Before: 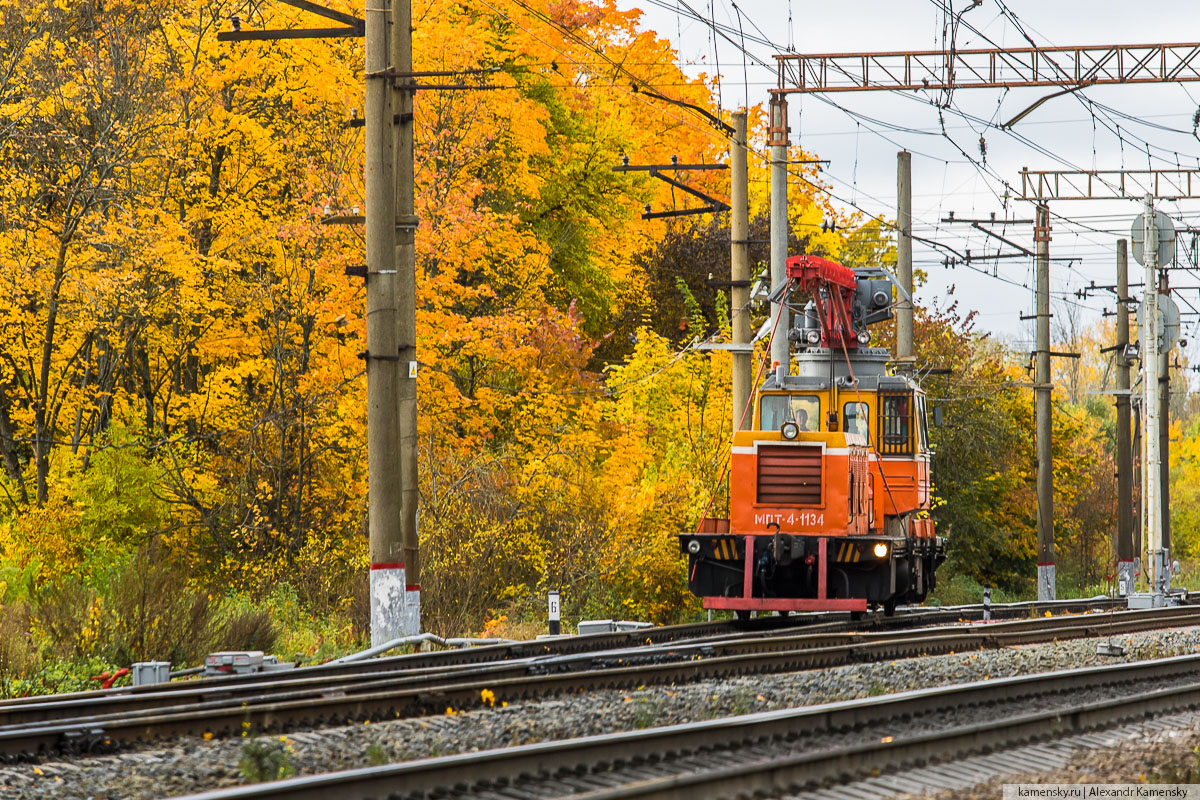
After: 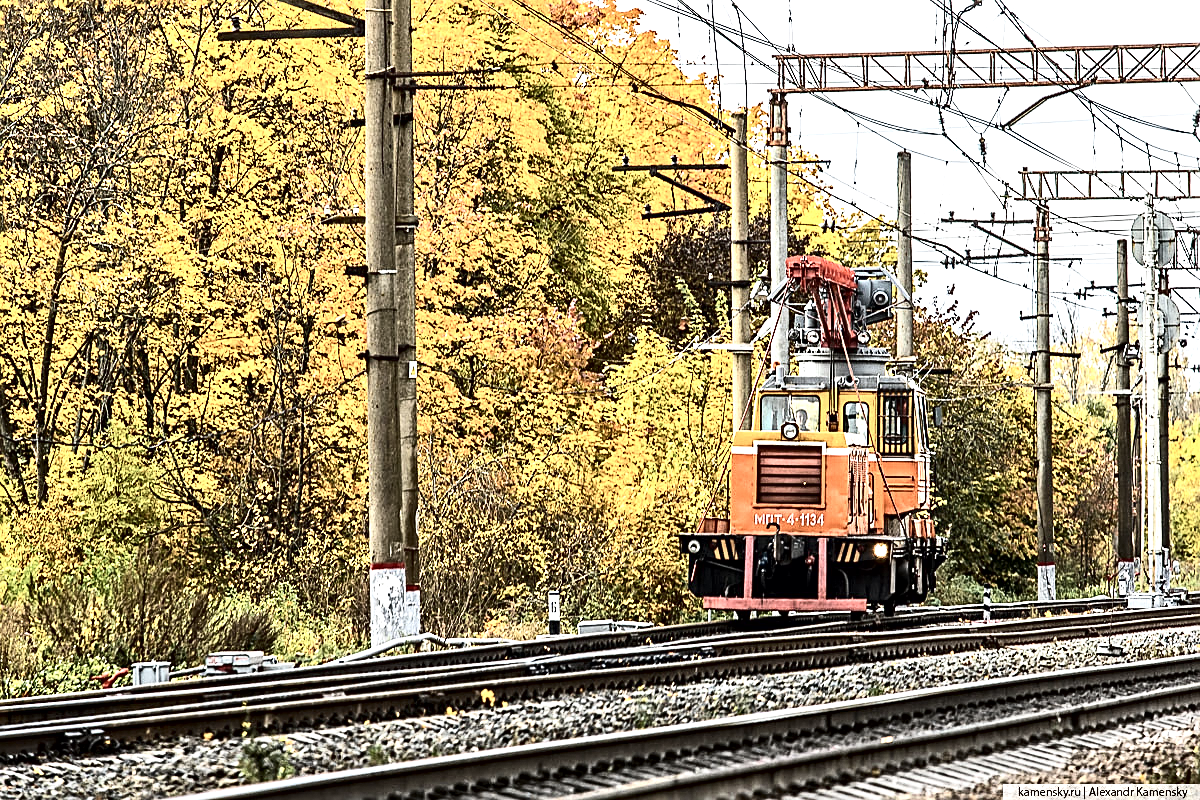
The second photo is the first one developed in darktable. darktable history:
sharpen: on, module defaults
contrast brightness saturation: contrast 0.25, saturation -0.31
contrast equalizer: octaves 7, y [[0.5, 0.542, 0.583, 0.625, 0.667, 0.708], [0.5 ×6], [0.5 ×6], [0 ×6], [0 ×6]]
exposure: exposure 0.669 EV, compensate highlight preservation false
